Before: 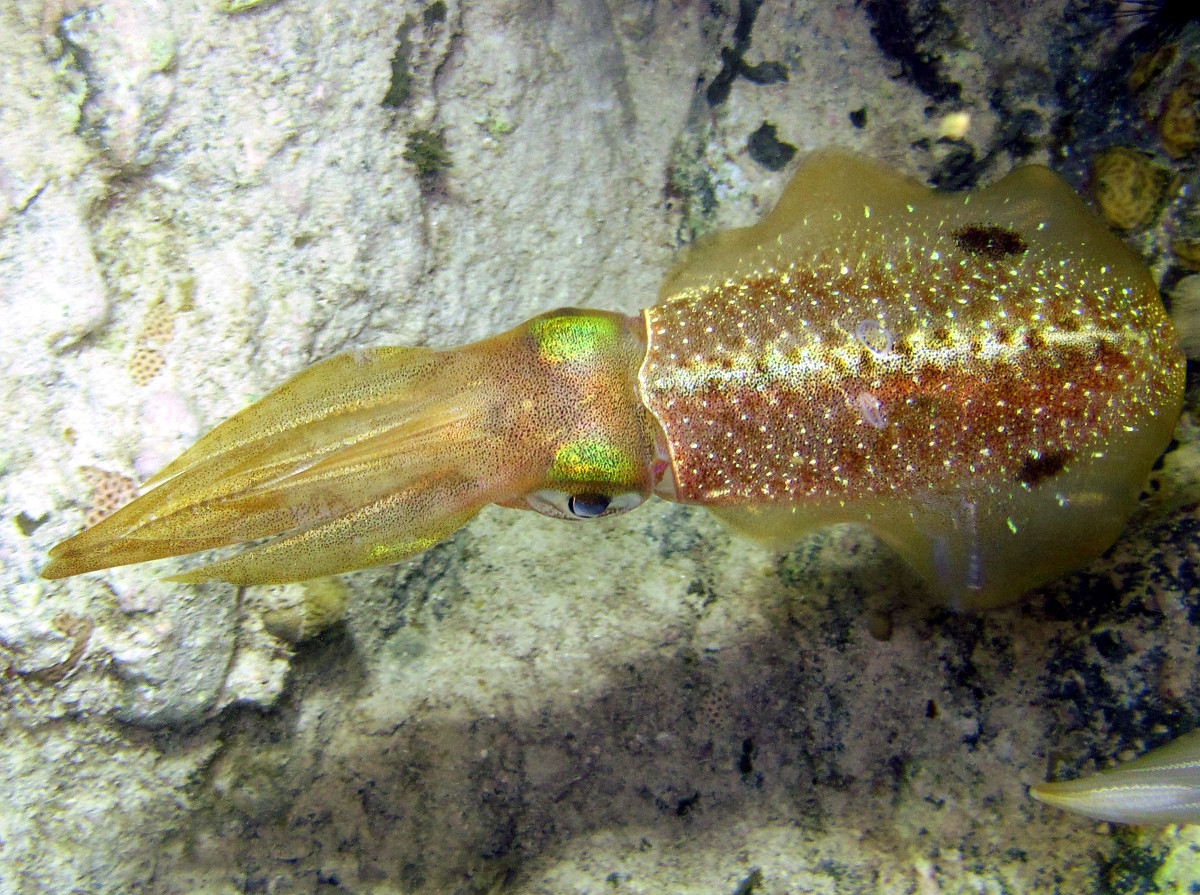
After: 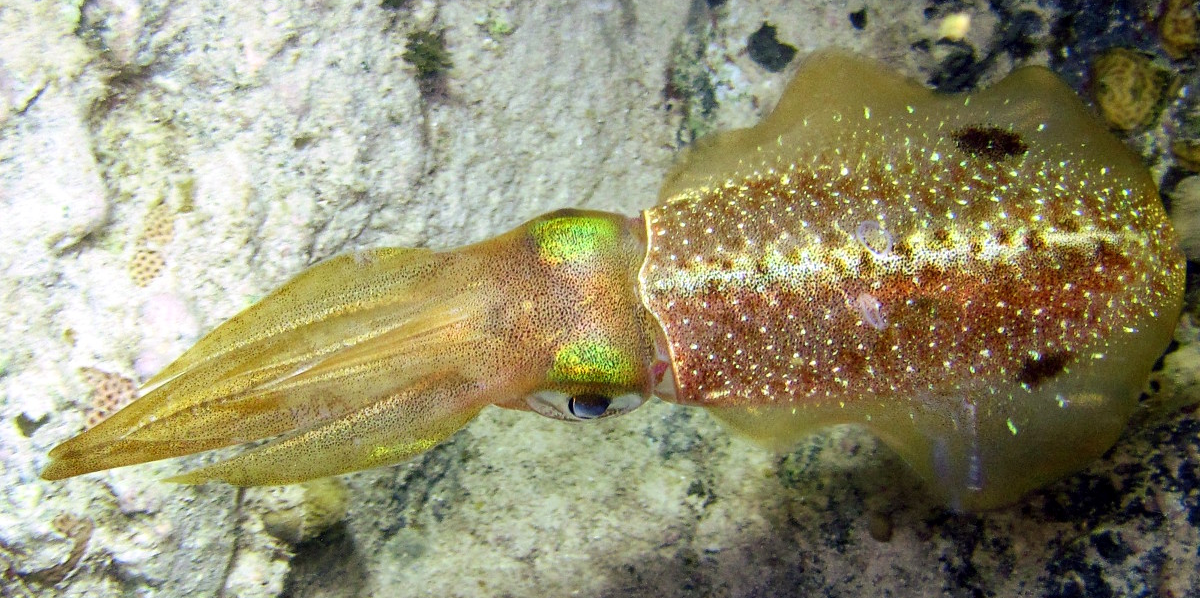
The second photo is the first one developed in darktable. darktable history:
crop: top 11.136%, bottom 22.035%
contrast brightness saturation: contrast 0.103, brightness 0.022, saturation 0.016
shadows and highlights: shadows 37.77, highlights -27.3, highlights color adjustment 41.32%, soften with gaussian
